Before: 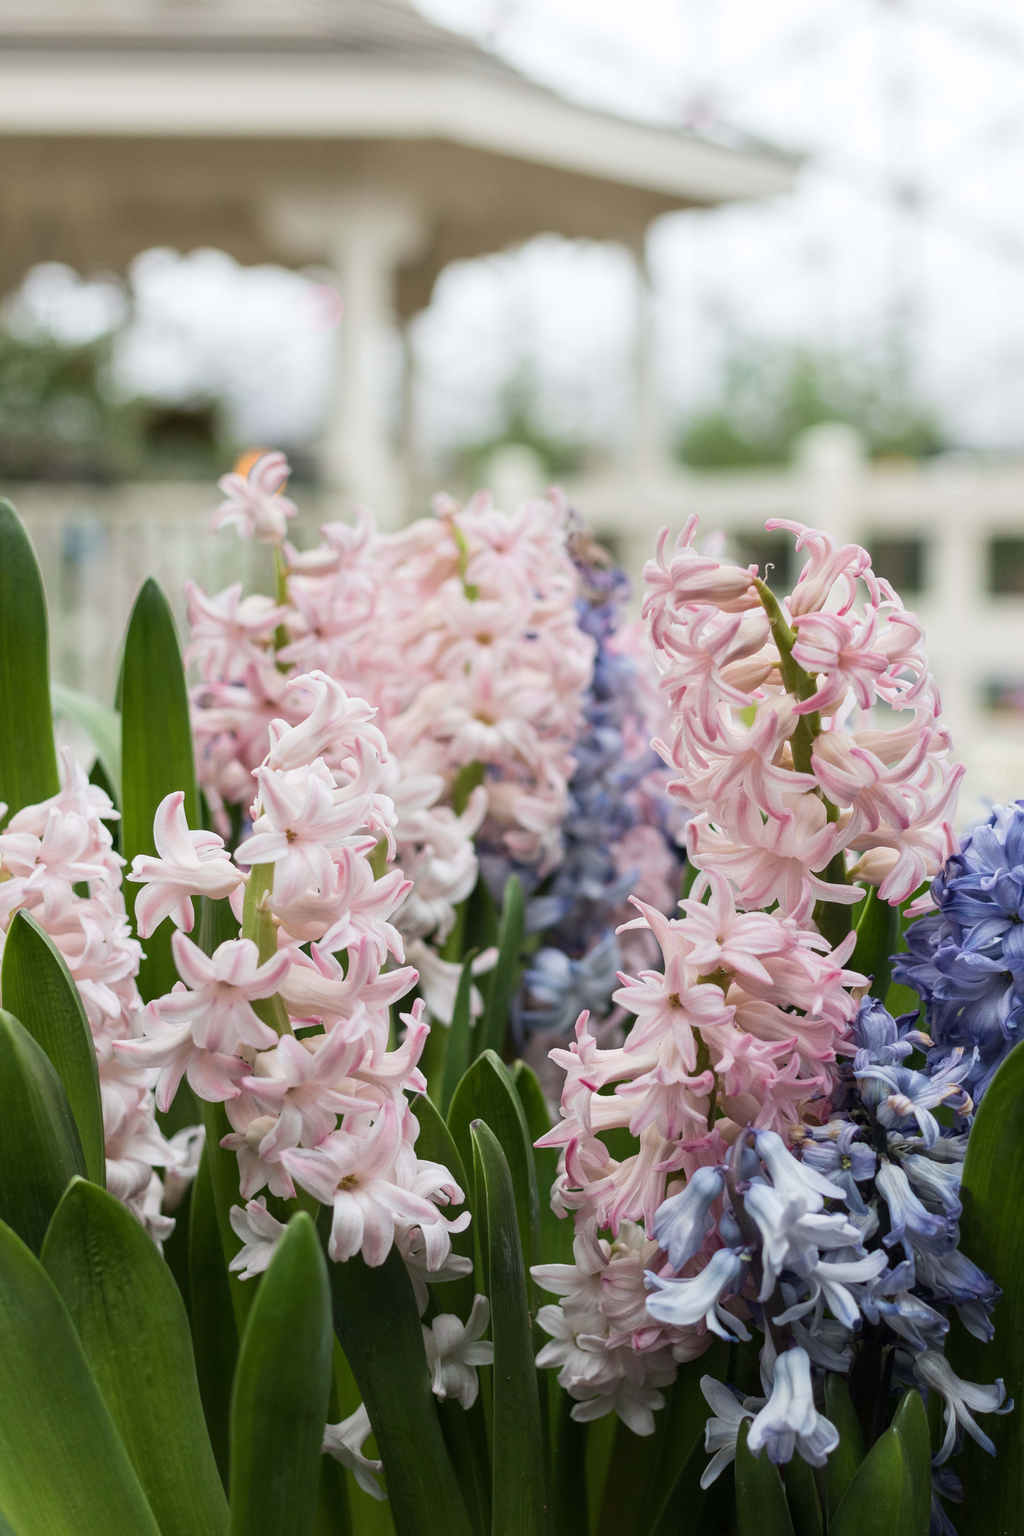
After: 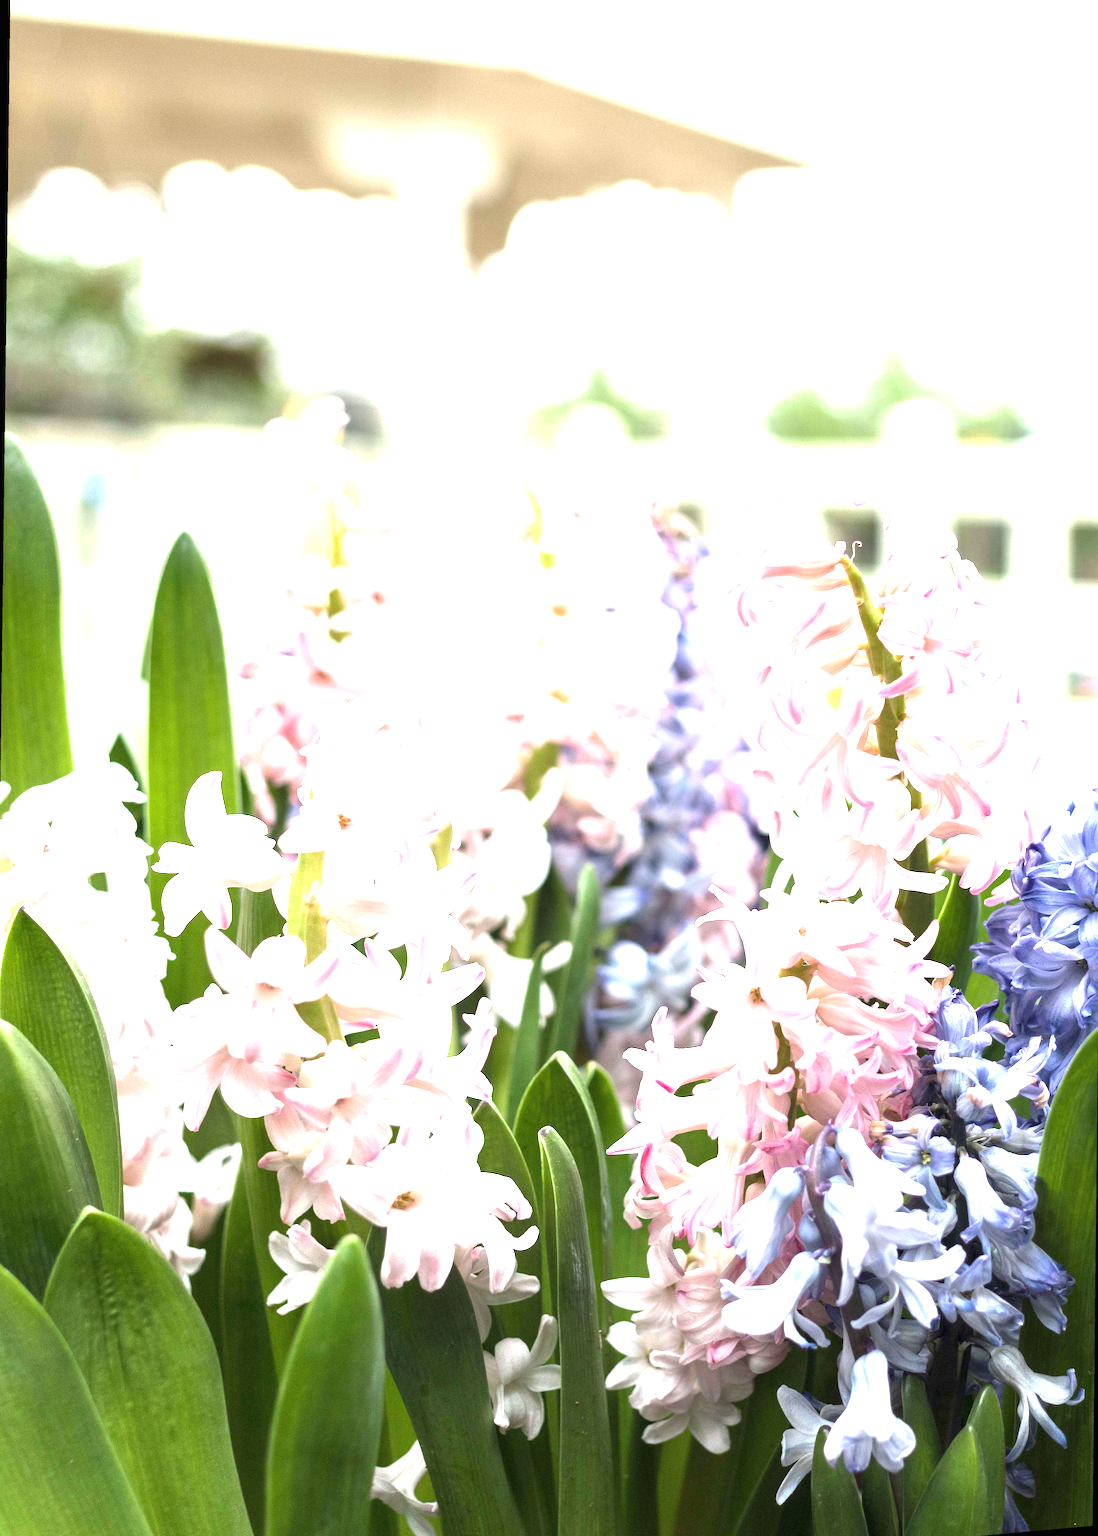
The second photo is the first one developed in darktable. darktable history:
rotate and perspective: rotation 0.679°, lens shift (horizontal) 0.136, crop left 0.009, crop right 0.991, crop top 0.078, crop bottom 0.95
tone equalizer: on, module defaults
exposure: black level correction 0, exposure 1.9 EV, compensate highlight preservation false
